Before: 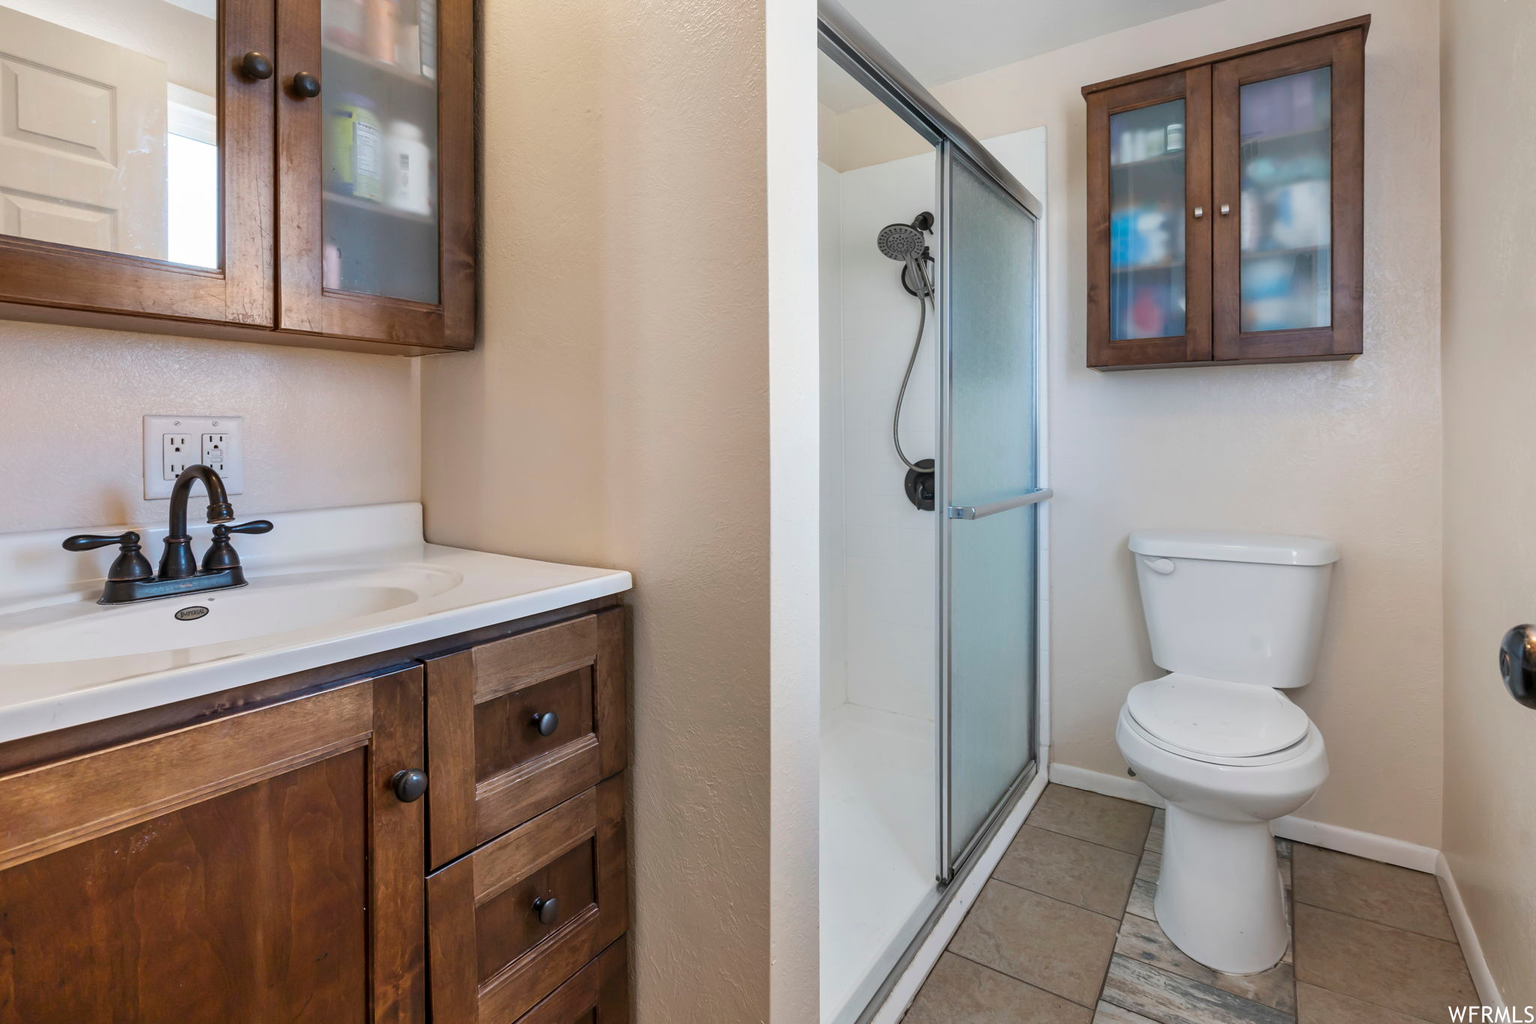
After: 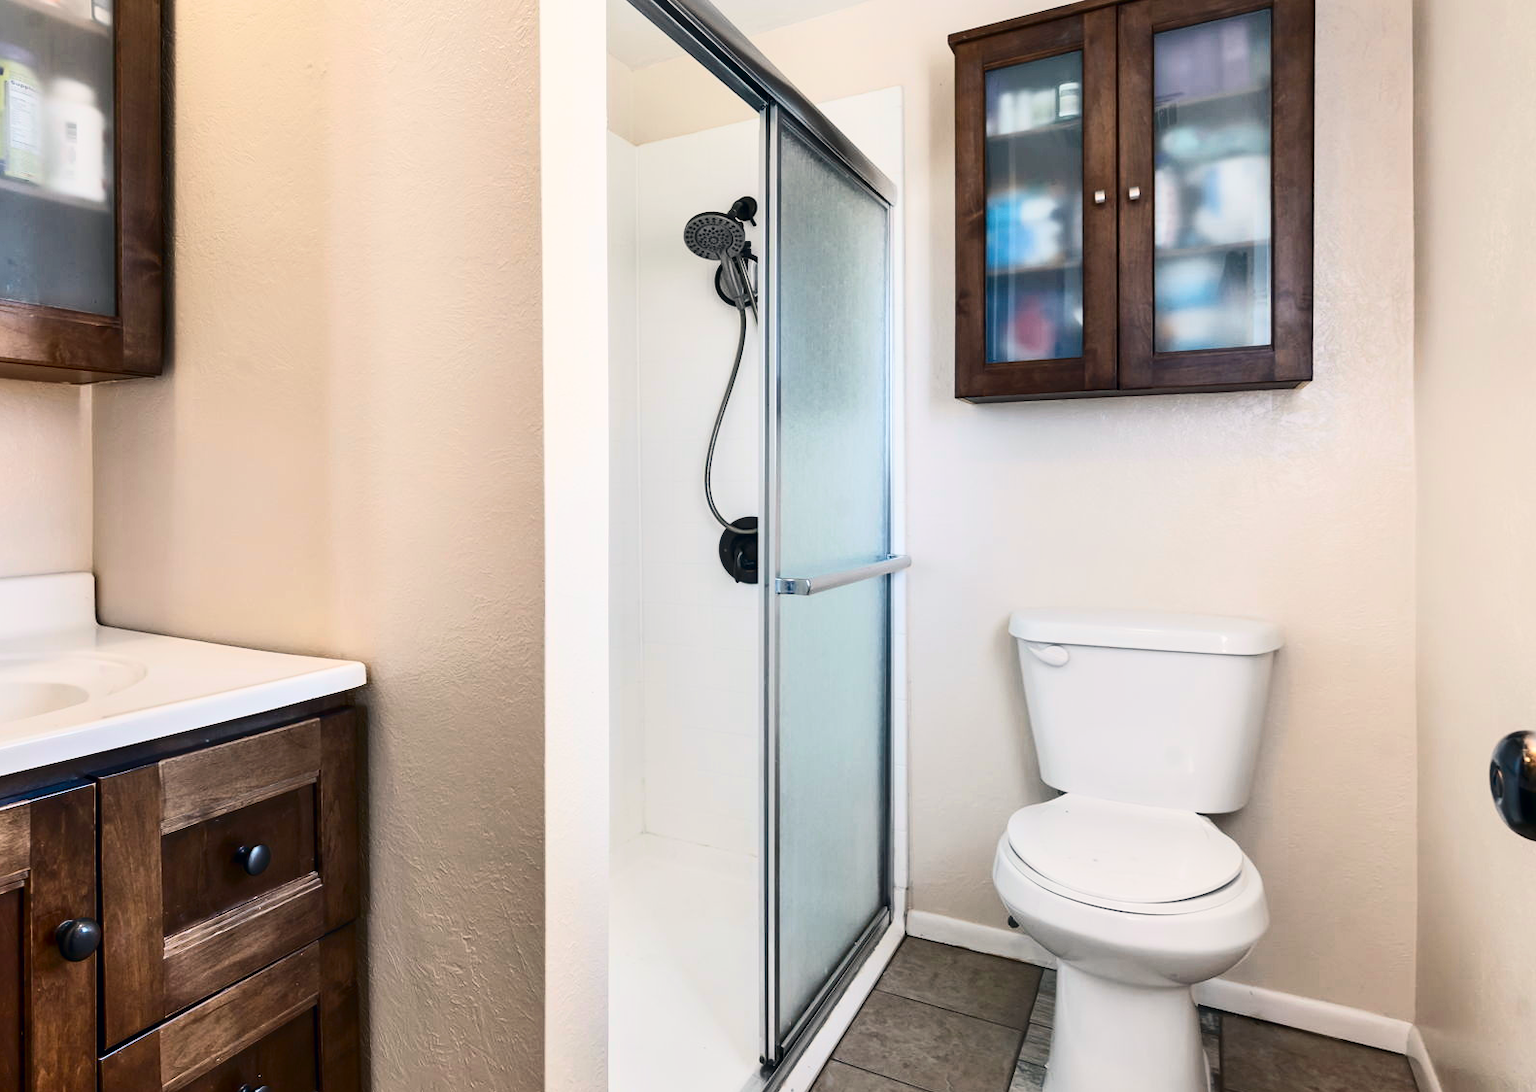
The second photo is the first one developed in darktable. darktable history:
crop: left 22.762%, top 5.918%, bottom 11.657%
color correction: highlights a* 2.82, highlights b* 5.03, shadows a* -2.34, shadows b* -4.89, saturation 0.799
contrast brightness saturation: contrast 0.397, brightness 0.048, saturation 0.264
